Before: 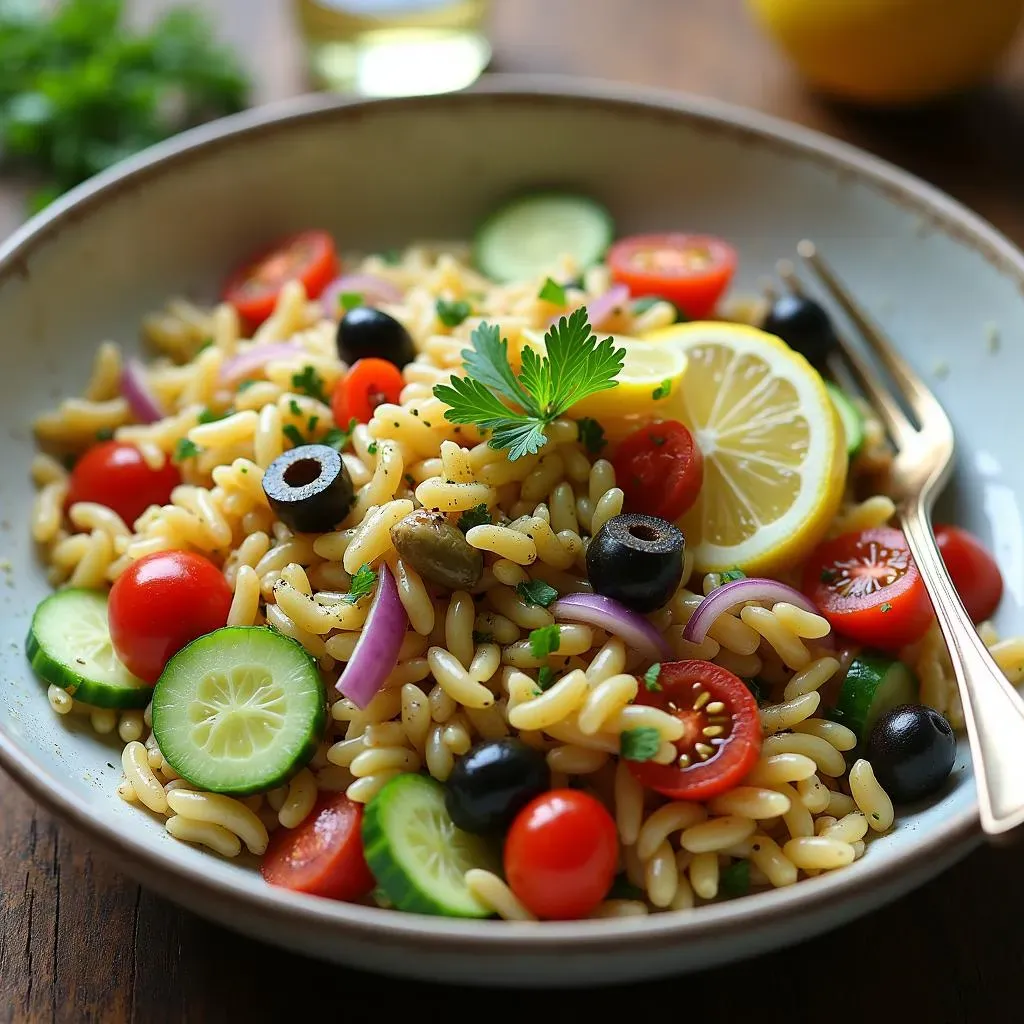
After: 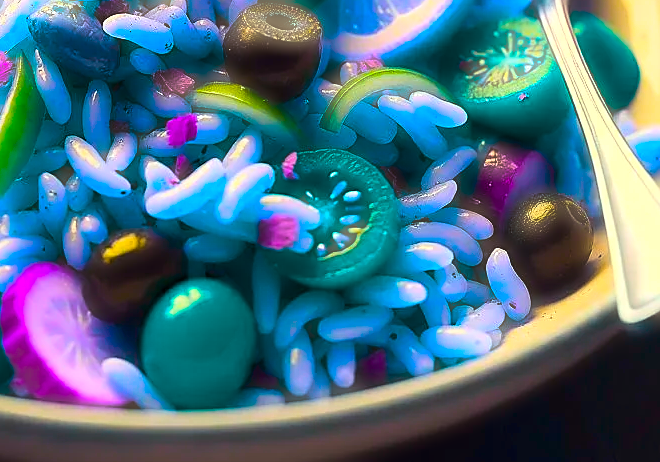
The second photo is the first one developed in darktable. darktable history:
color balance rgb: shadows lift › chroma 2.896%, shadows lift › hue 279.52°, power › chroma 1.065%, power › hue 26.61°, linear chroma grading › shadows 17.286%, linear chroma grading › highlights 61.762%, linear chroma grading › global chroma 49.937%, perceptual saturation grading › global saturation 29.754%, hue shift 179.73°, global vibrance 49.419%, contrast 0.297%
crop and rotate: left 35.489%, top 49.984%, bottom 4.876%
sharpen: on, module defaults
tone equalizer: mask exposure compensation -0.514 EV
color calibration: gray › normalize channels true, illuminant as shot in camera, x 0.358, y 0.373, temperature 4628.91 K, gamut compression 0.016
haze removal: strength -0.896, distance 0.229, compatibility mode true, adaptive false
